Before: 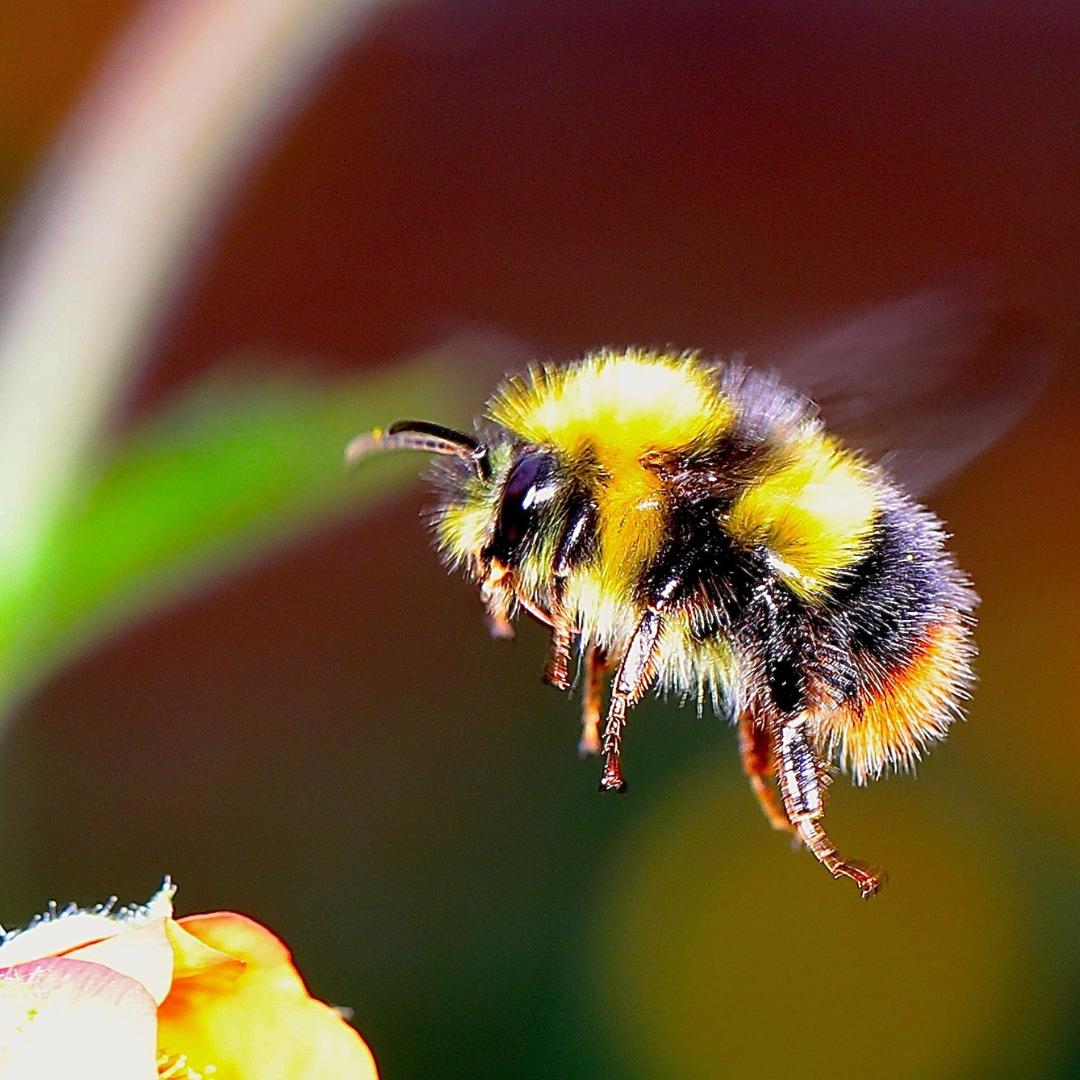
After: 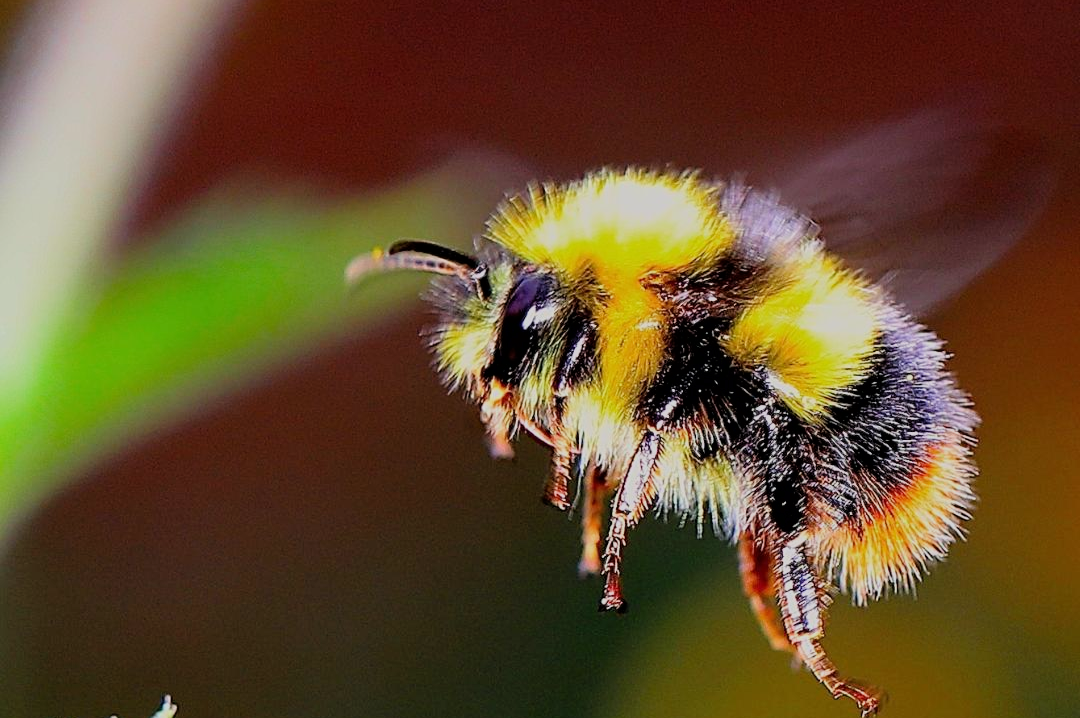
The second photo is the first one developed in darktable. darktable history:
crop: top 16.683%, bottom 16.755%
filmic rgb: black relative exposure -7.65 EV, white relative exposure 4.56 EV, hardness 3.61, color science v6 (2022)
